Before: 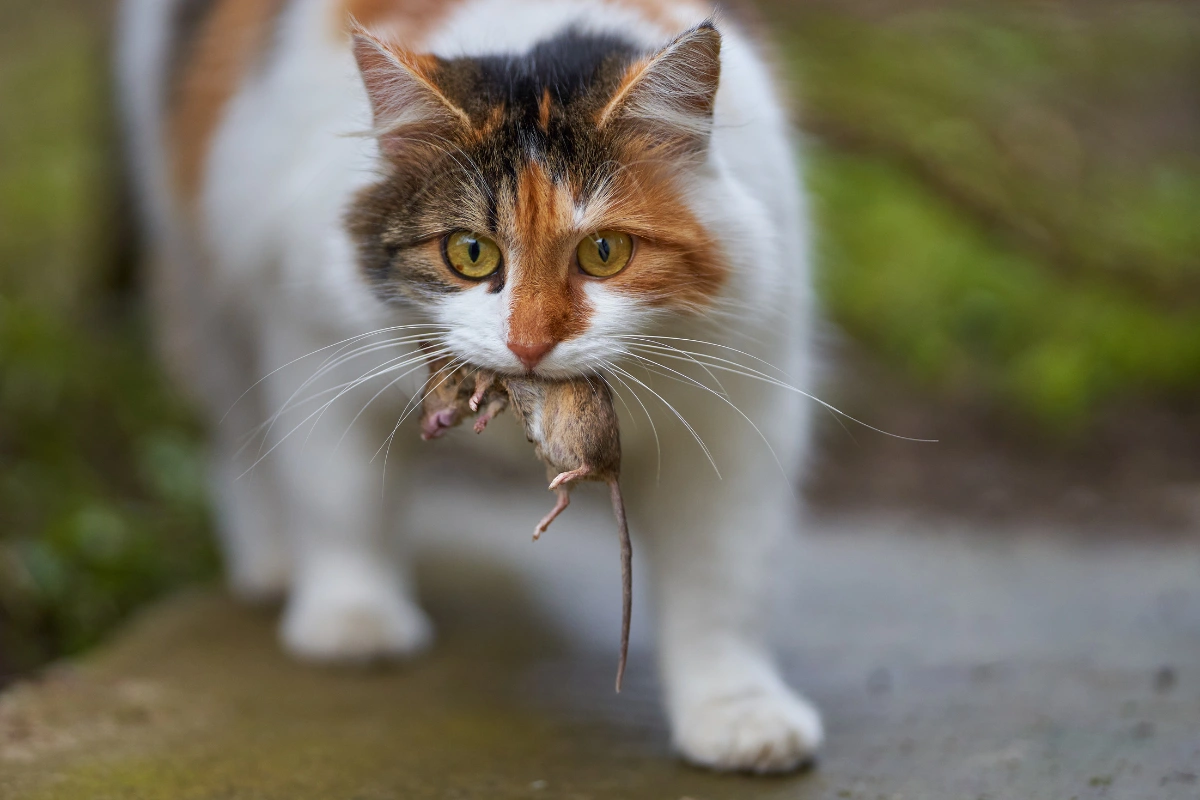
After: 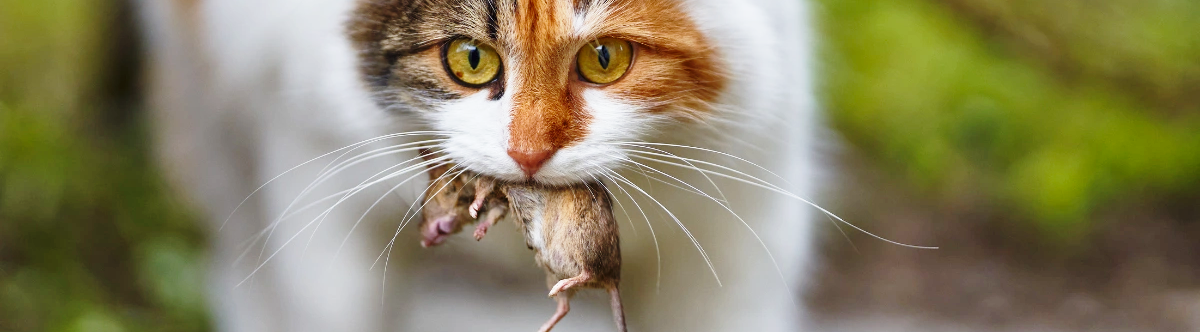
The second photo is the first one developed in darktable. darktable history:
shadows and highlights: shadows 59.1, soften with gaussian
base curve: curves: ch0 [(0, 0) (0.028, 0.03) (0.121, 0.232) (0.46, 0.748) (0.859, 0.968) (1, 1)], preserve colors none
crop and rotate: top 24.23%, bottom 34.247%
tone equalizer: edges refinement/feathering 500, mask exposure compensation -1.57 EV, preserve details no
contrast brightness saturation: contrast 0.014, saturation -0.055
